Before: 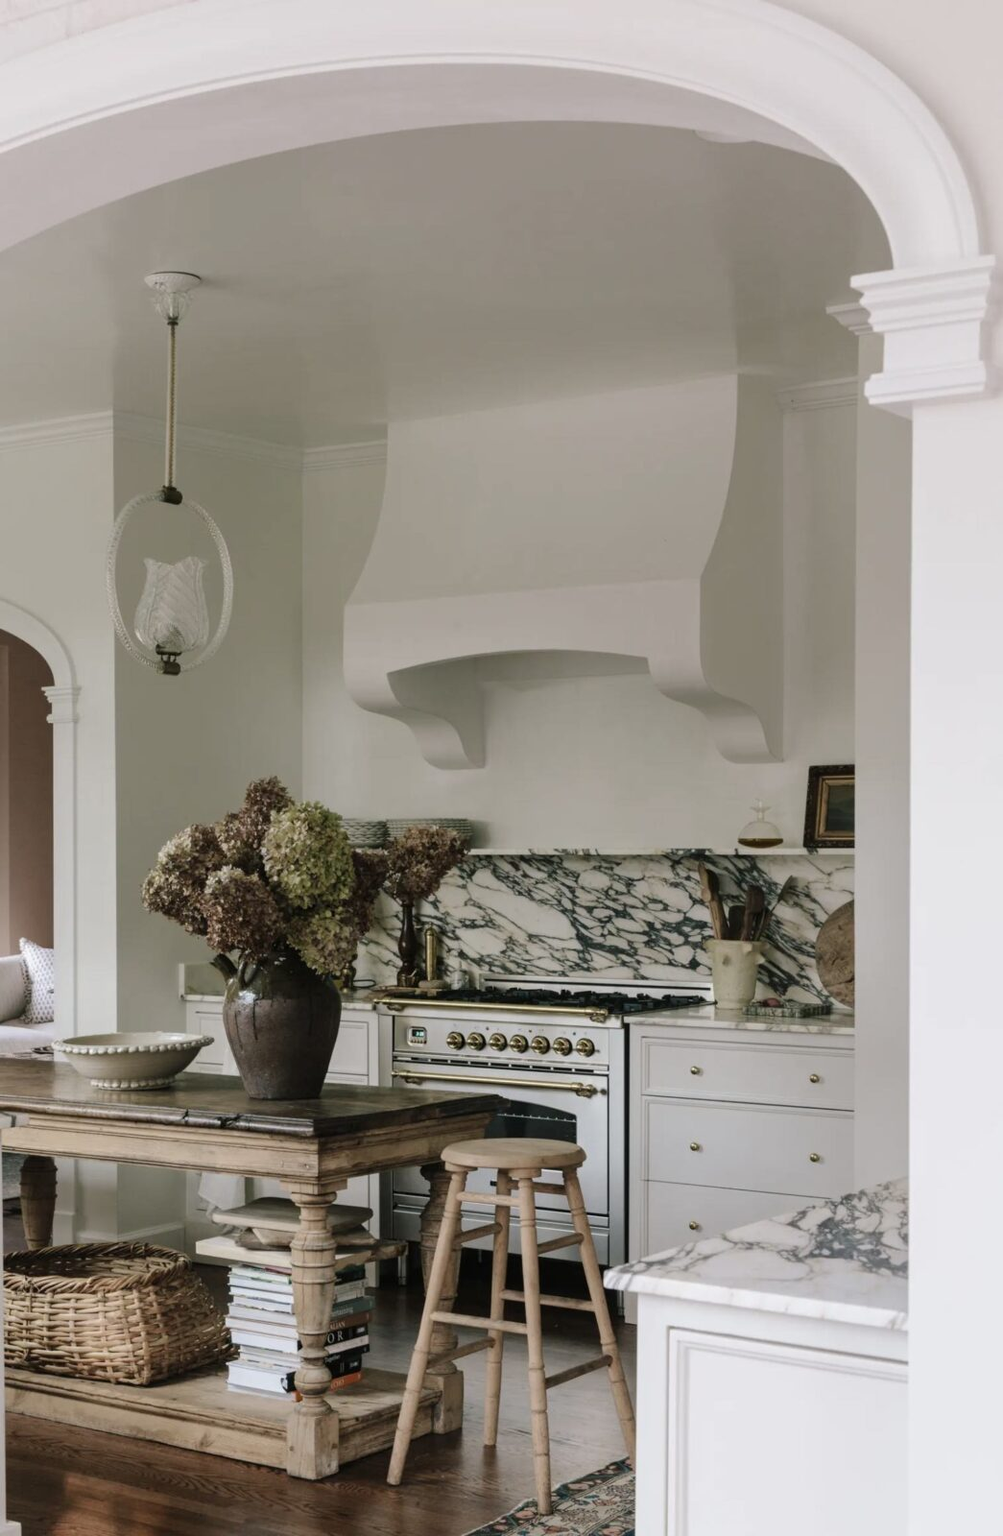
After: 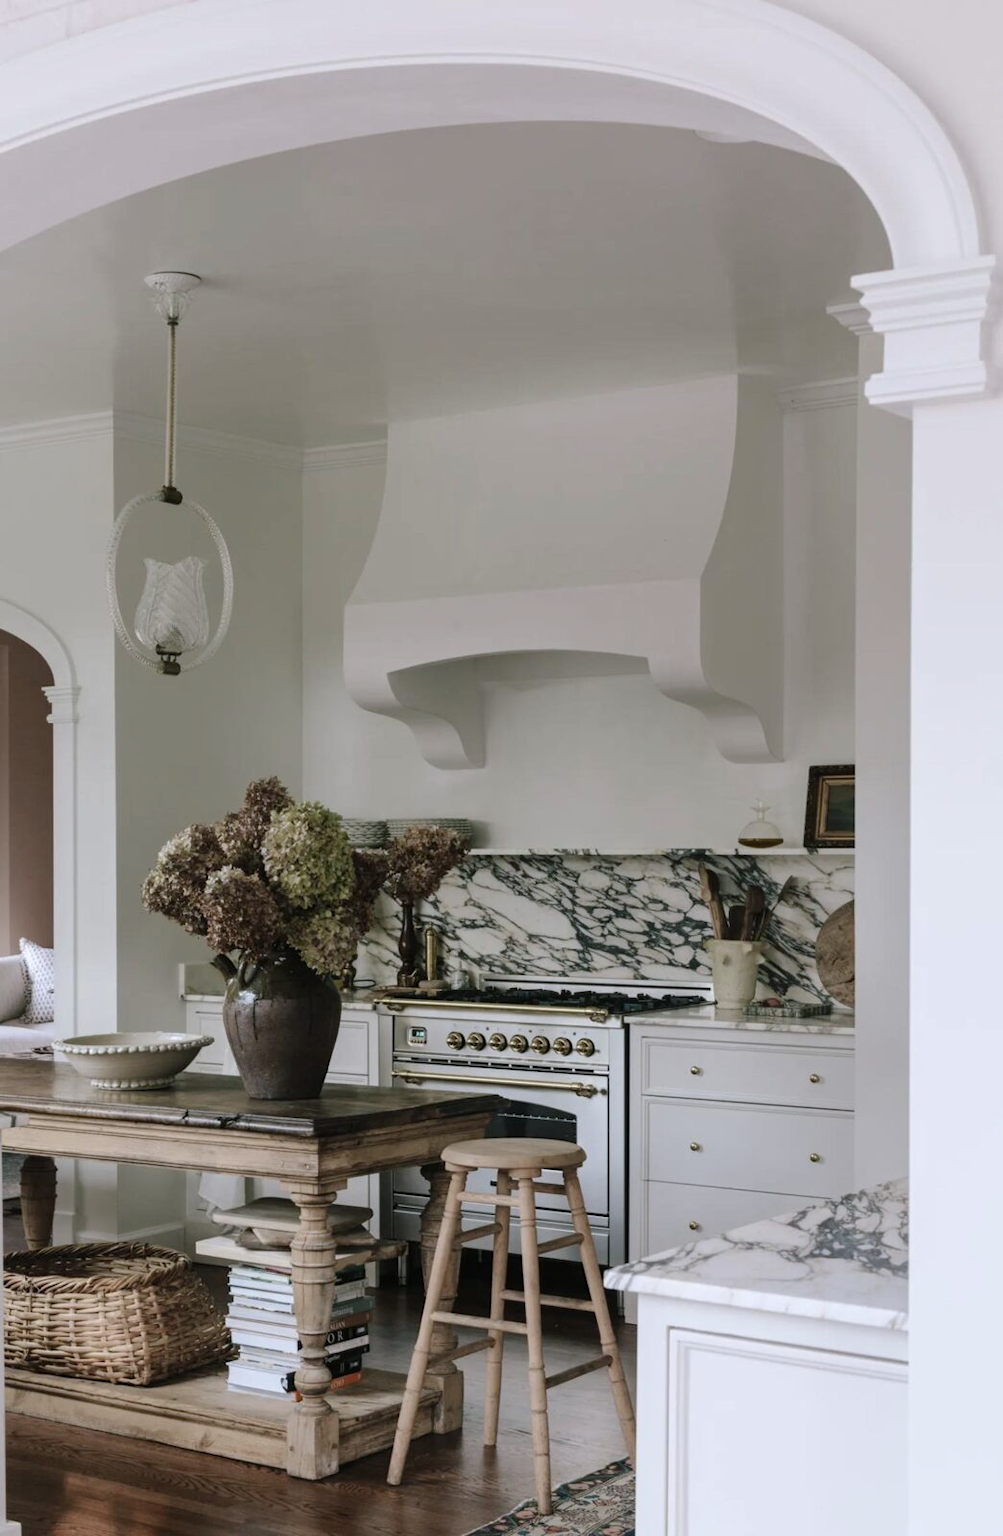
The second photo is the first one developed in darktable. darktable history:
color correction: highlights a* -0.141, highlights b* -5.34, shadows a* -0.136, shadows b* -0.072
